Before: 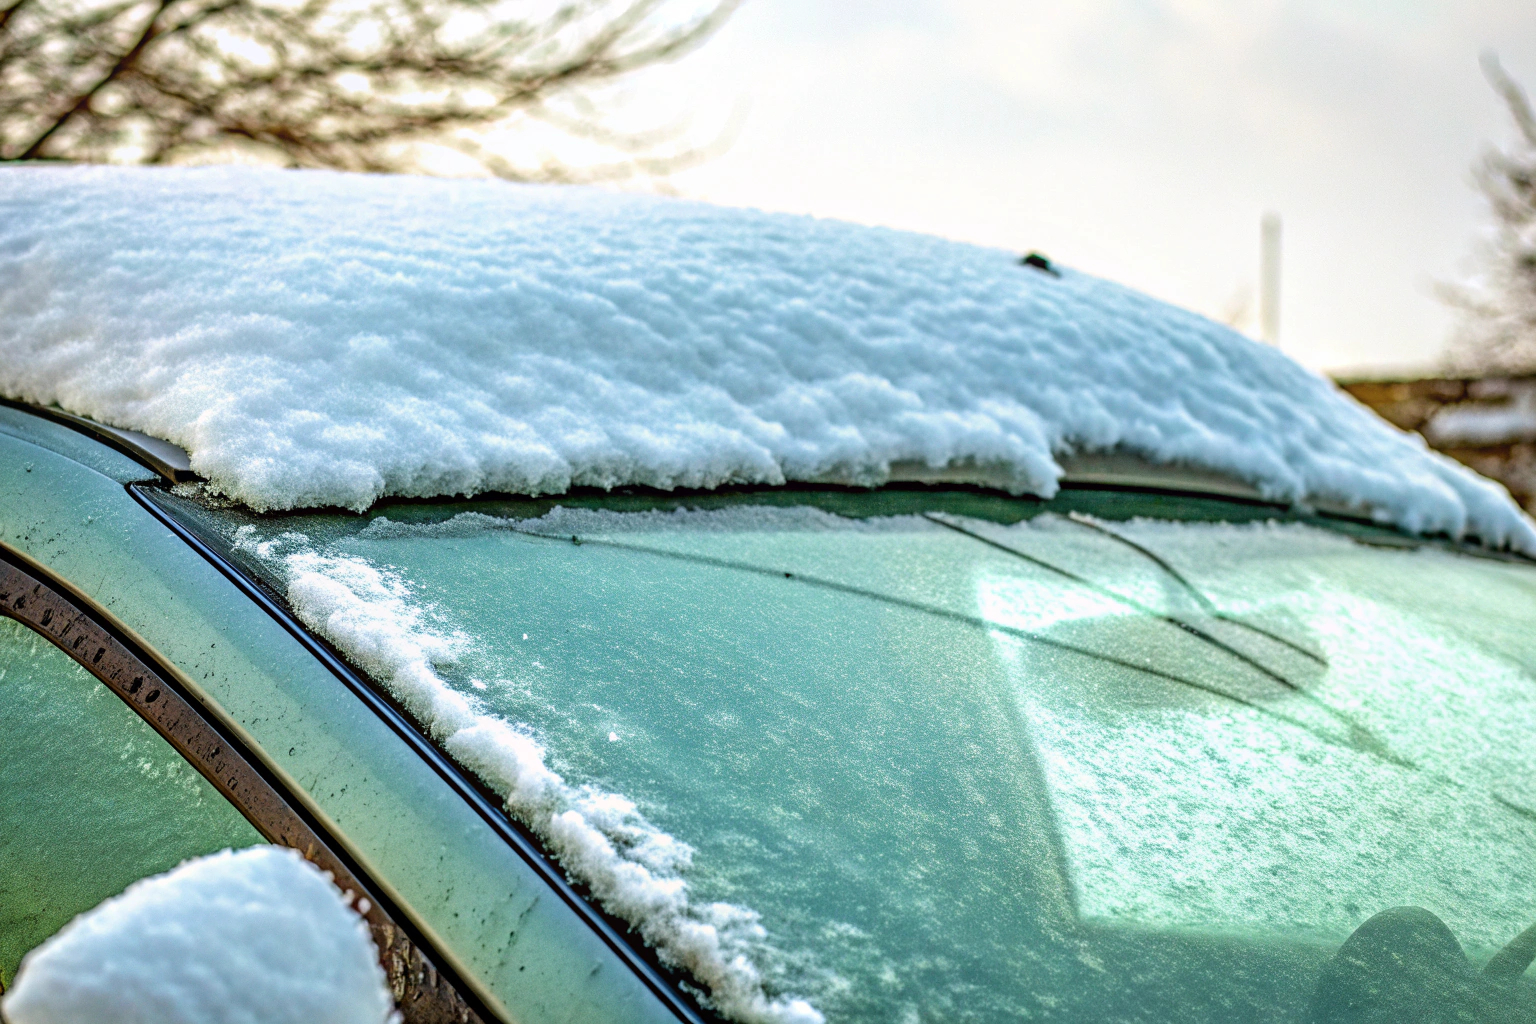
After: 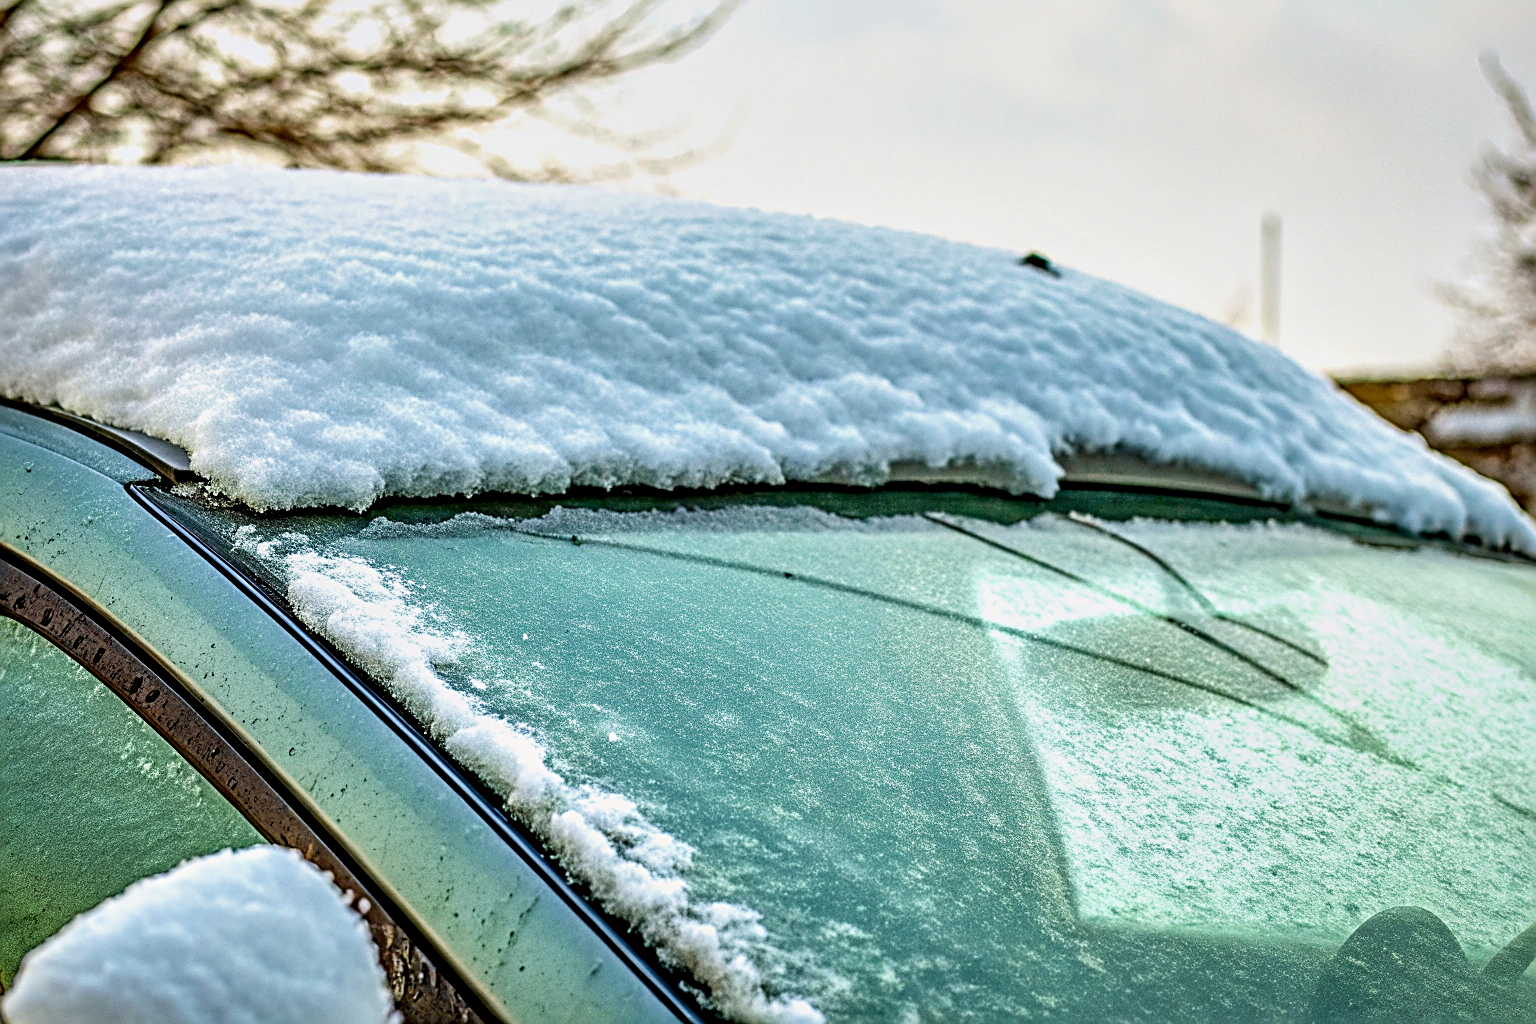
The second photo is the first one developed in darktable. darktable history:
sharpen: radius 2.531, amount 0.628
filmic rgb: black relative exposure -14.19 EV, white relative exposure 3.39 EV, hardness 7.89, preserve chrominance max RGB
local contrast: mode bilateral grid, contrast 25, coarseness 60, detail 151%, midtone range 0.2
